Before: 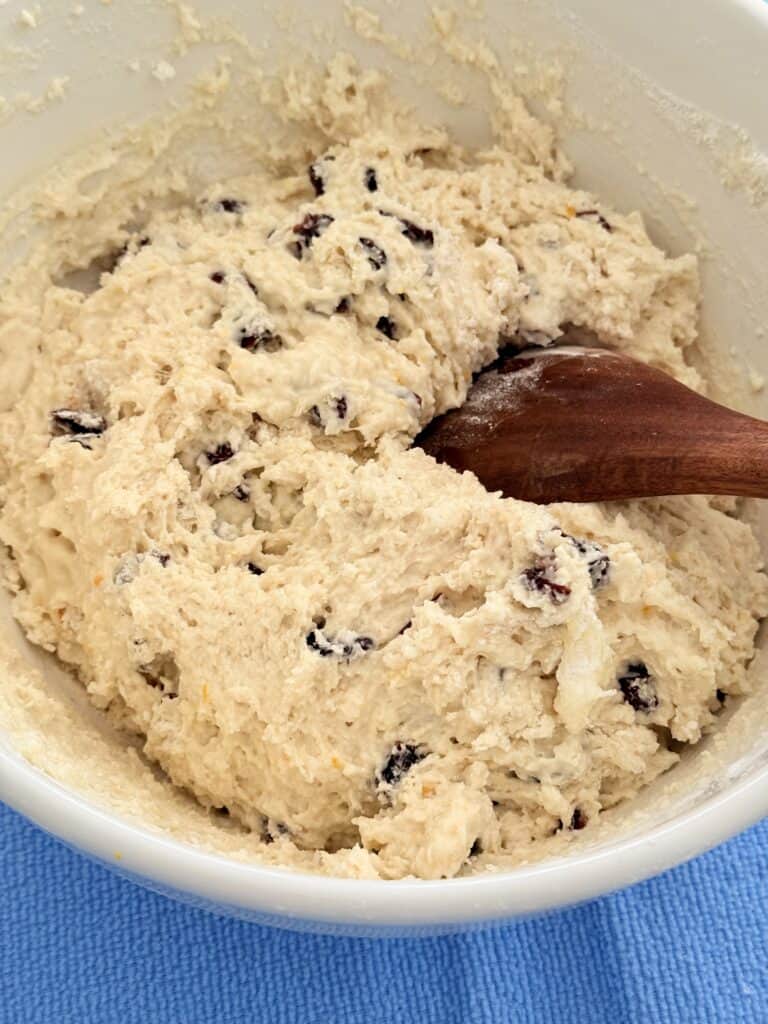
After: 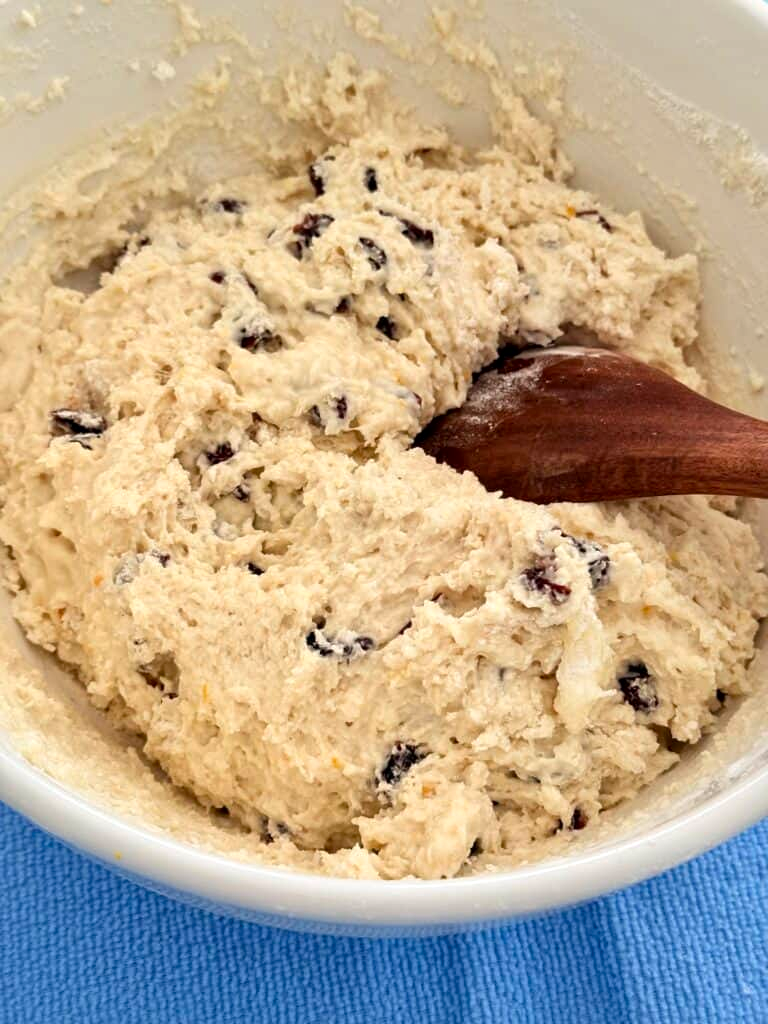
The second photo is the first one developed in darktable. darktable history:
local contrast: mode bilateral grid, contrast 30, coarseness 26, midtone range 0.2
